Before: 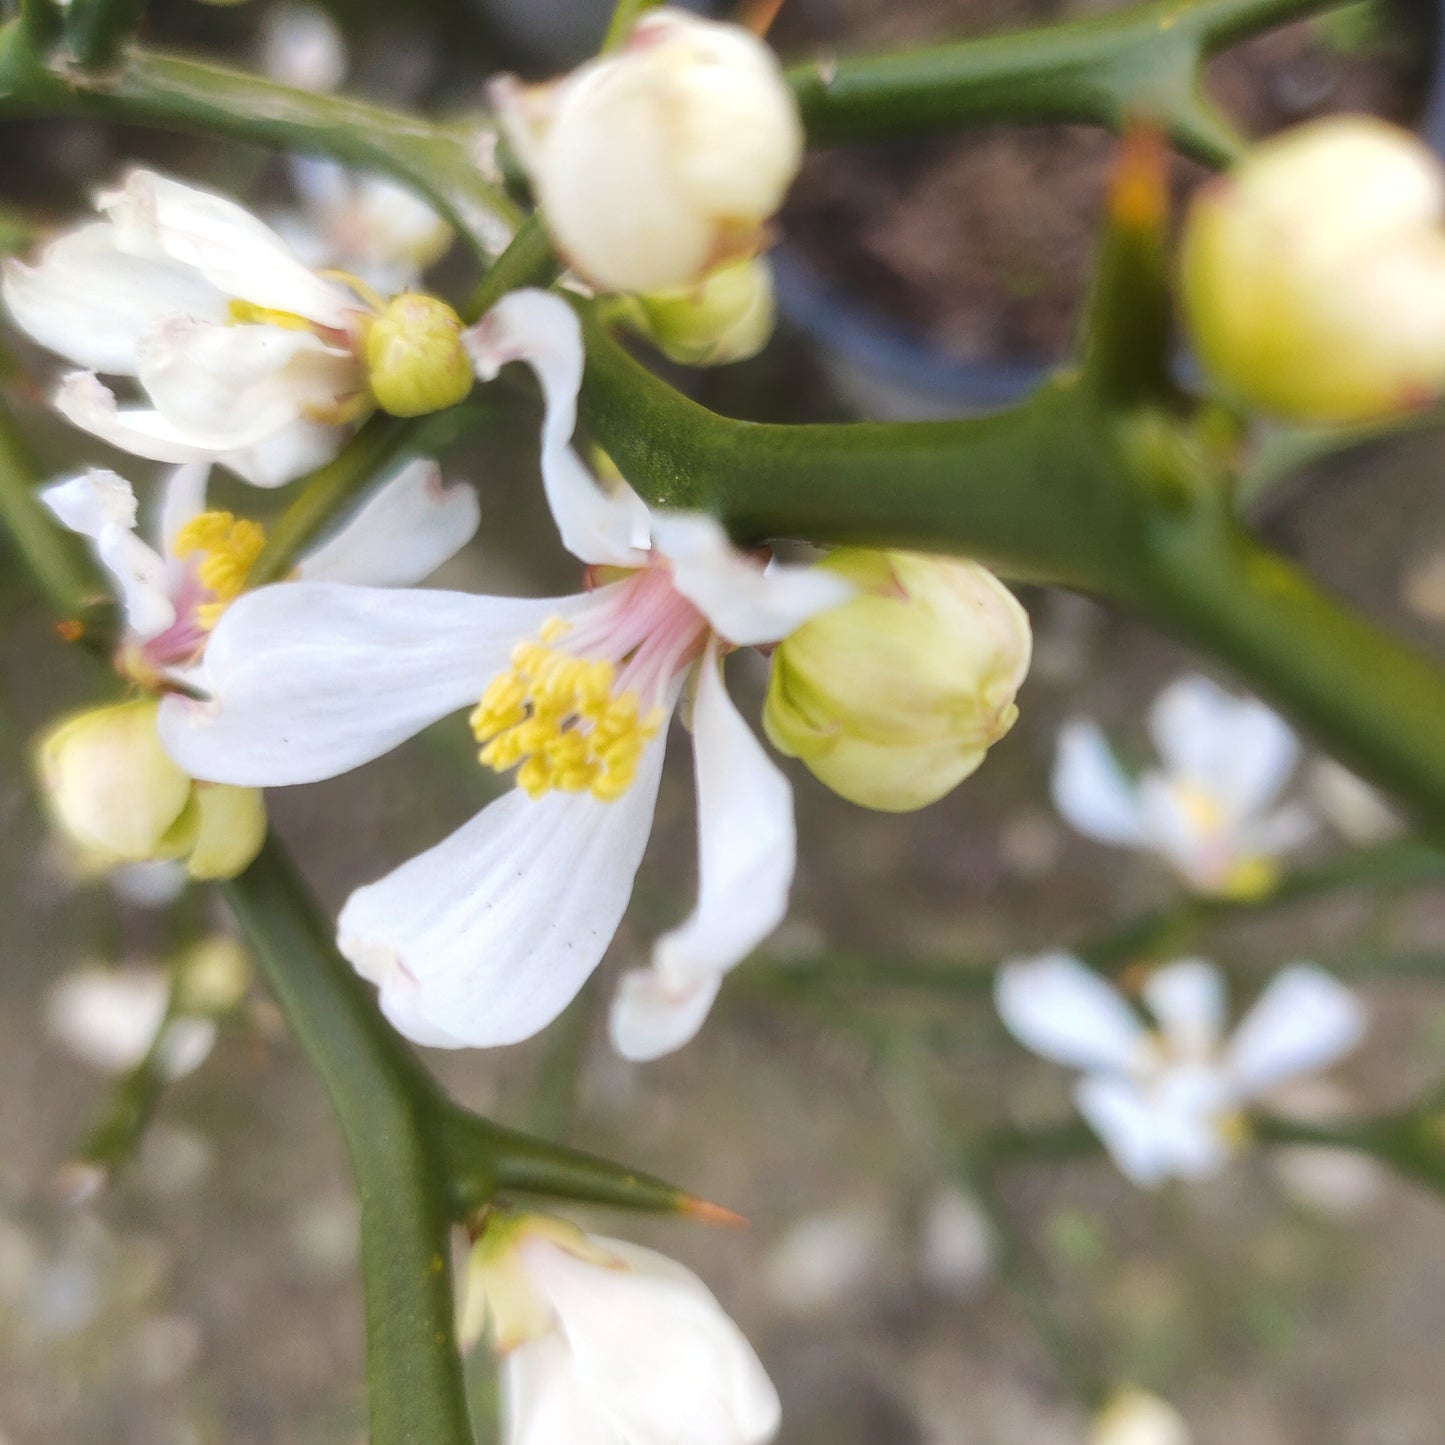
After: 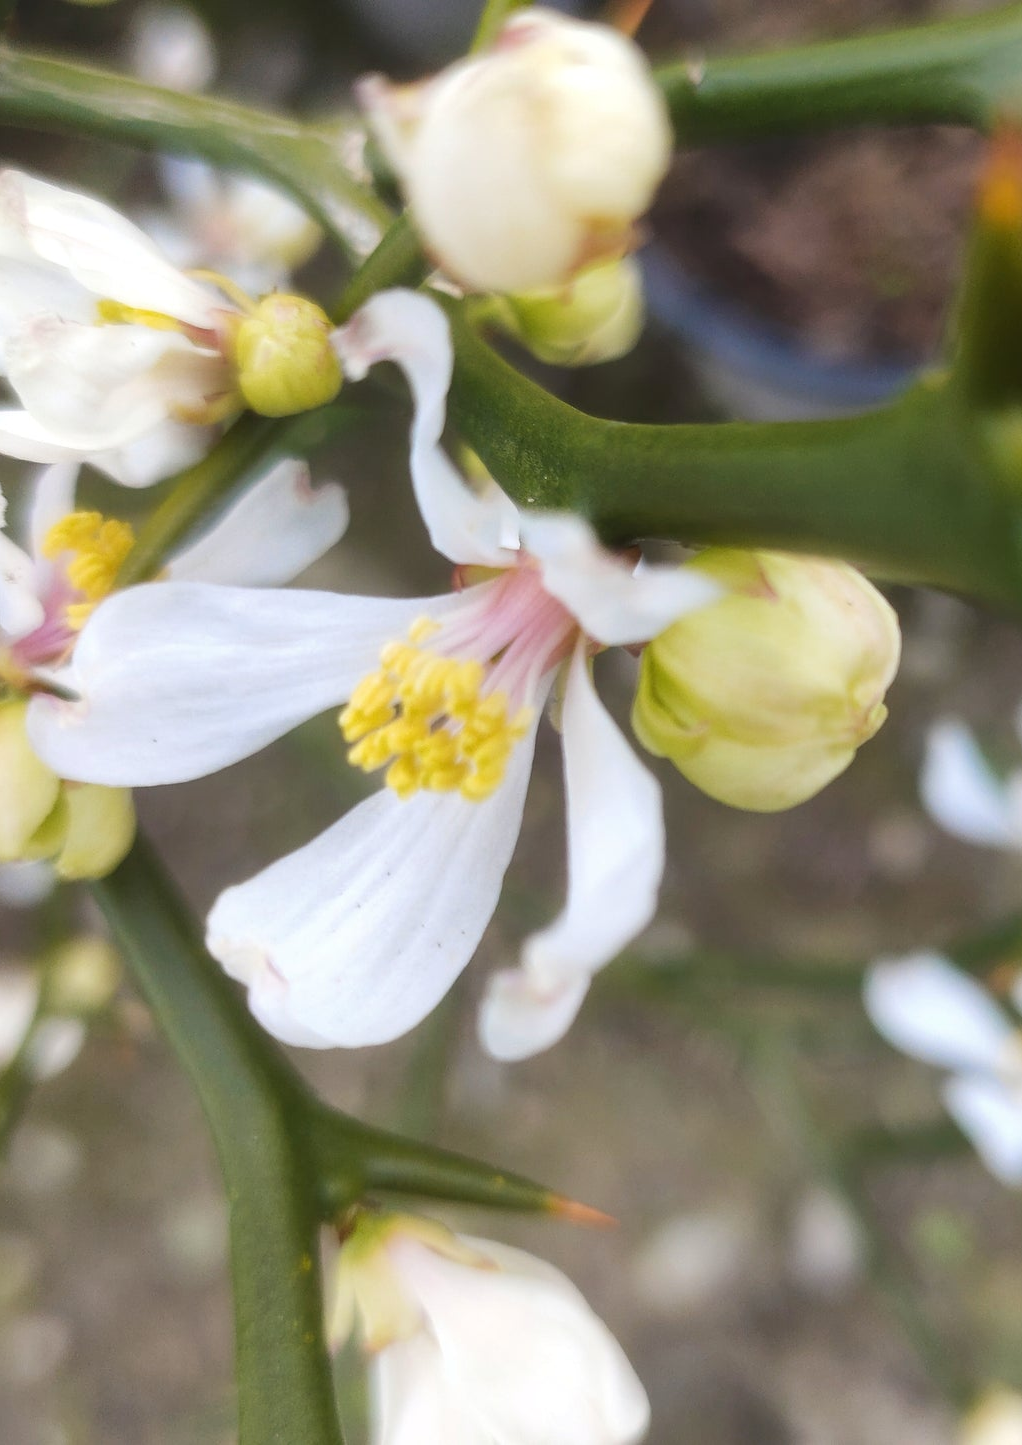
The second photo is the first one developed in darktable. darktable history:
crop and rotate: left 9.079%, right 20.165%
